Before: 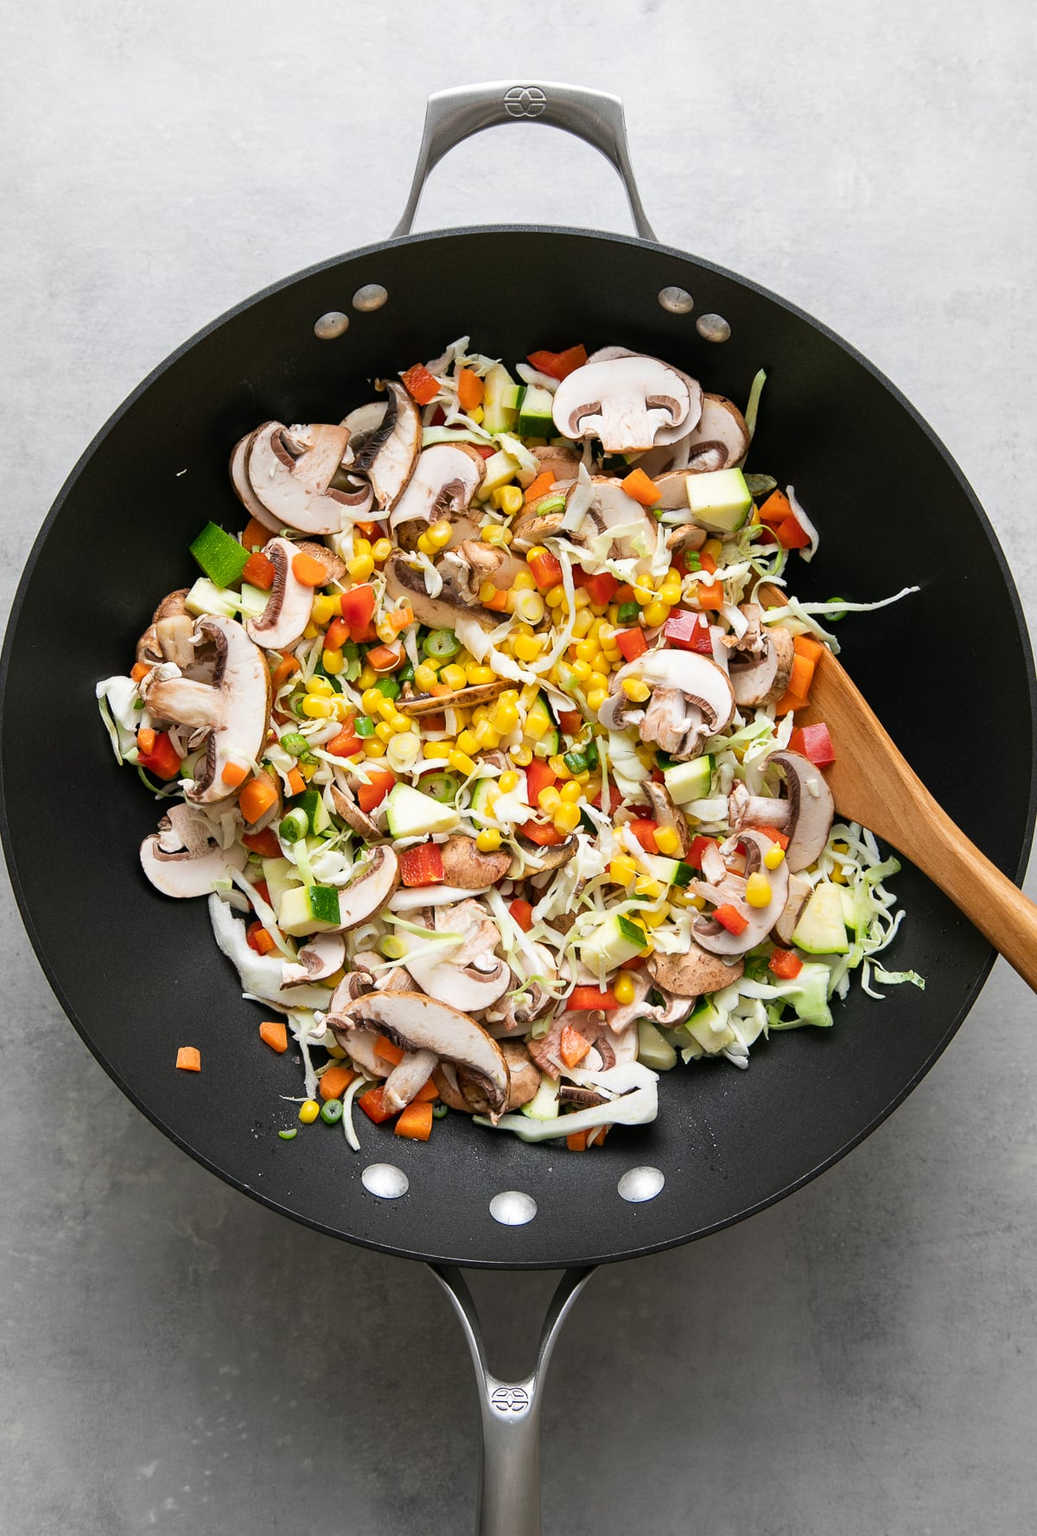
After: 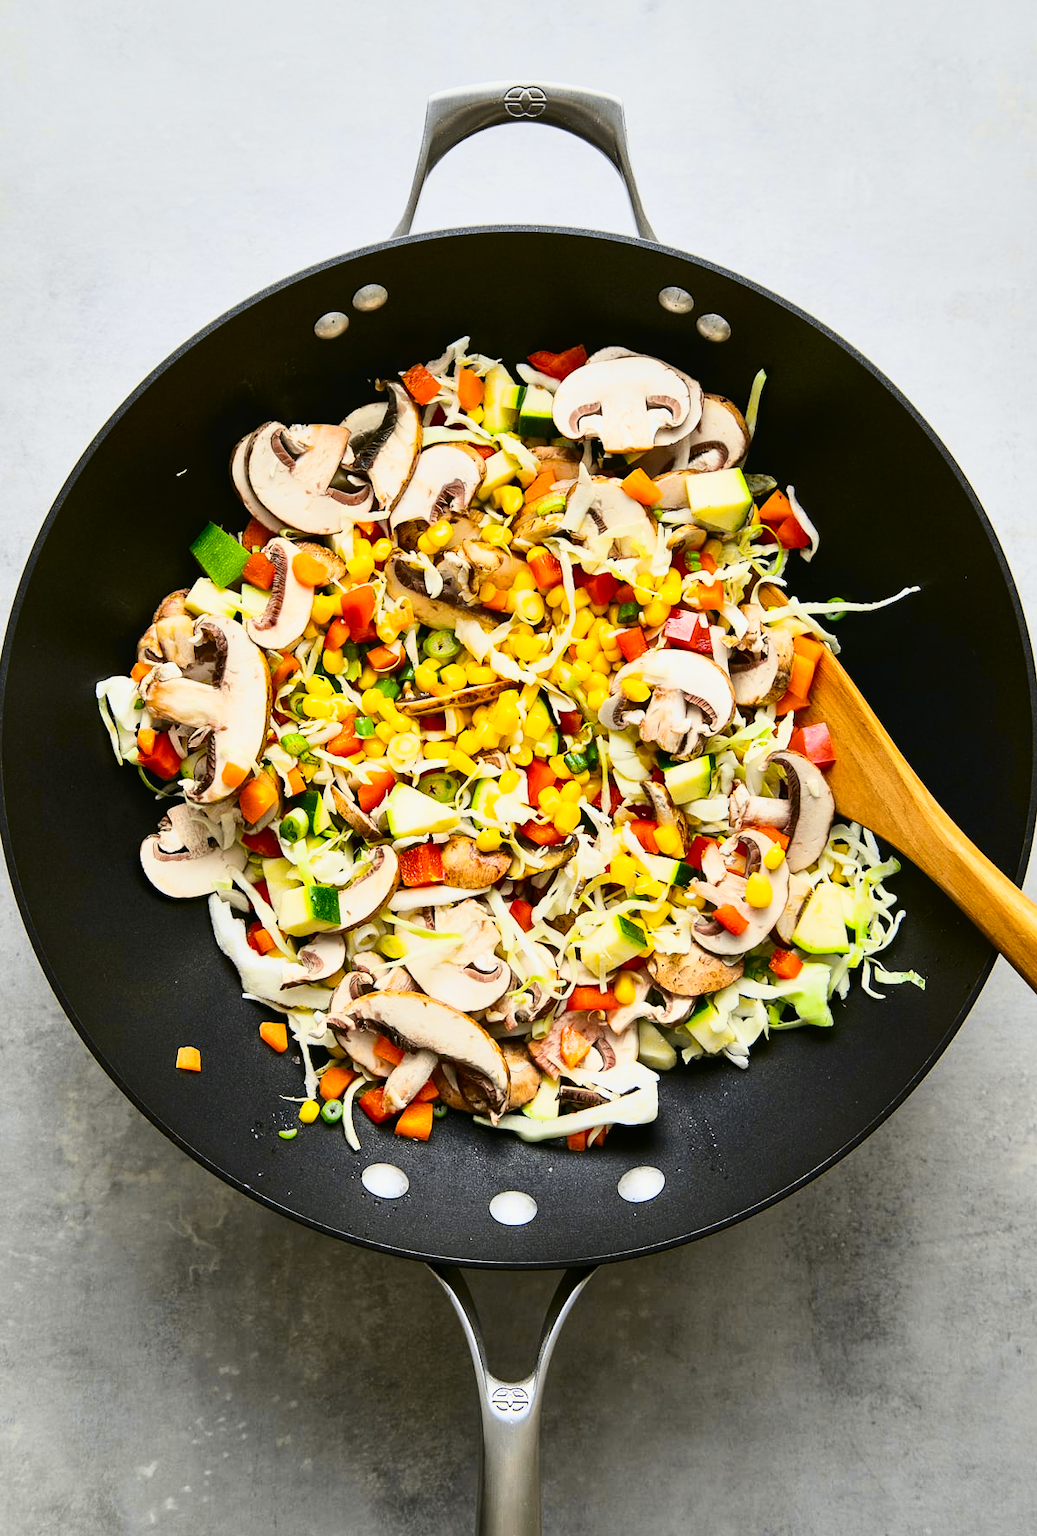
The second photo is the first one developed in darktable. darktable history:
local contrast: mode bilateral grid, contrast 21, coarseness 51, detail 120%, midtone range 0.2
tone curve: curves: ch0 [(0.003, 0.023) (0.071, 0.052) (0.249, 0.201) (0.466, 0.557) (0.625, 0.761) (0.783, 0.9) (0.994, 0.968)]; ch1 [(0, 0) (0.262, 0.227) (0.417, 0.386) (0.469, 0.467) (0.502, 0.498) (0.531, 0.521) (0.576, 0.586) (0.612, 0.634) (0.634, 0.68) (0.686, 0.728) (0.994, 0.987)]; ch2 [(0, 0) (0.262, 0.188) (0.385, 0.353) (0.427, 0.424) (0.495, 0.493) (0.518, 0.544) (0.55, 0.579) (0.595, 0.621) (0.644, 0.748) (1, 1)], color space Lab, independent channels, preserve colors none
shadows and highlights: low approximation 0.01, soften with gaussian
